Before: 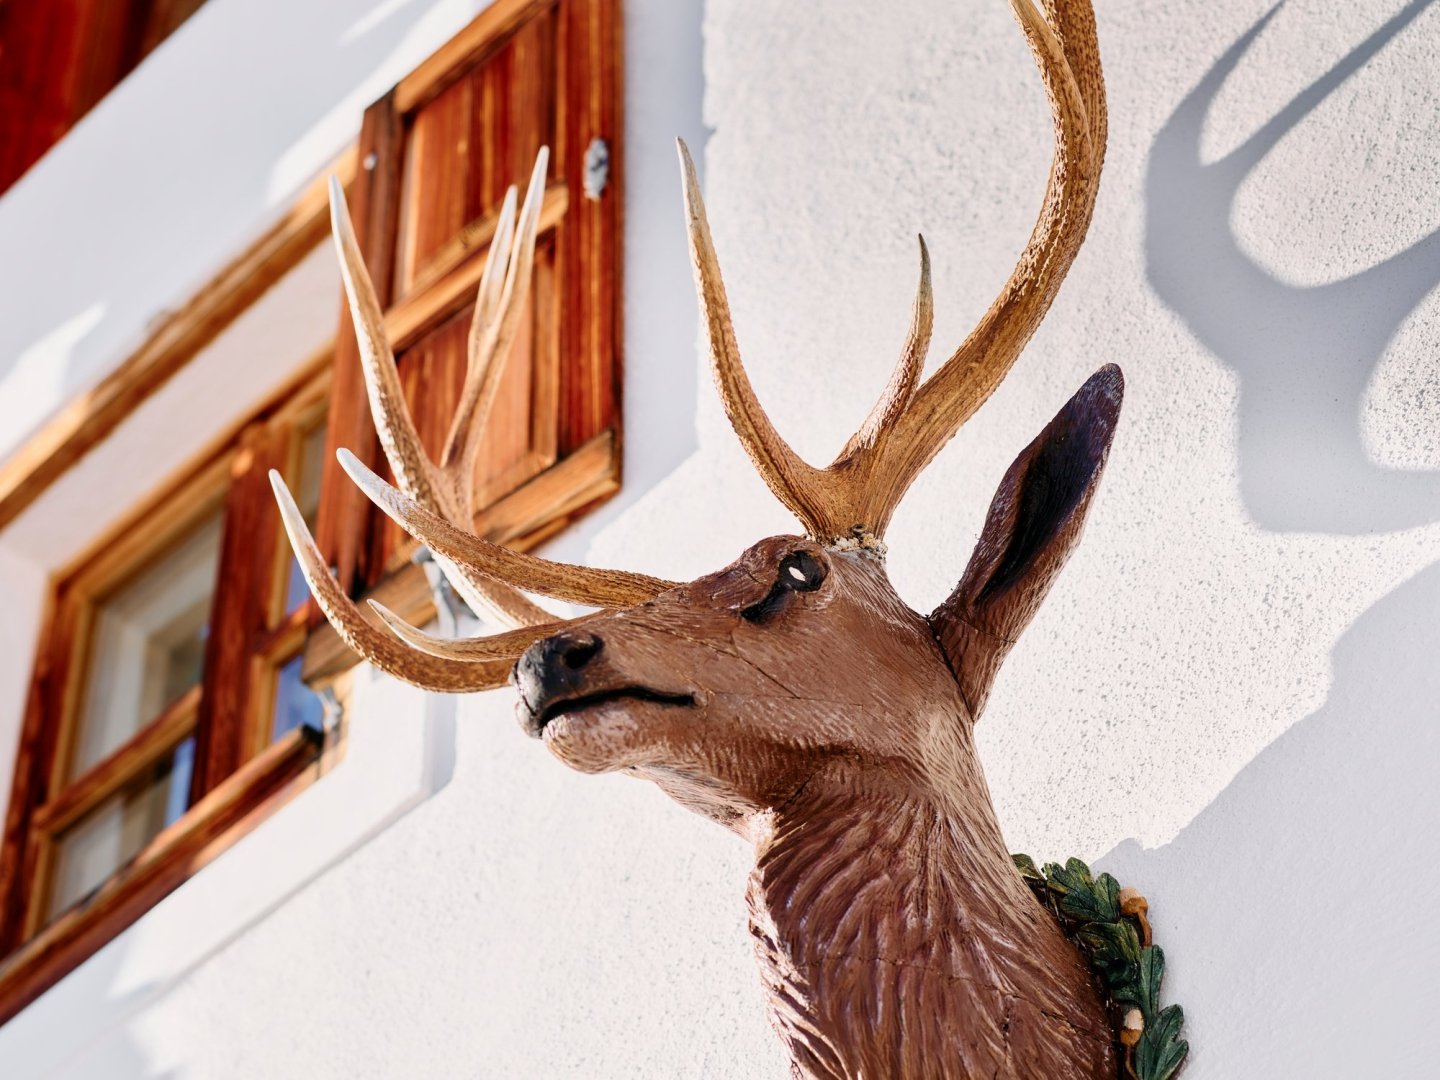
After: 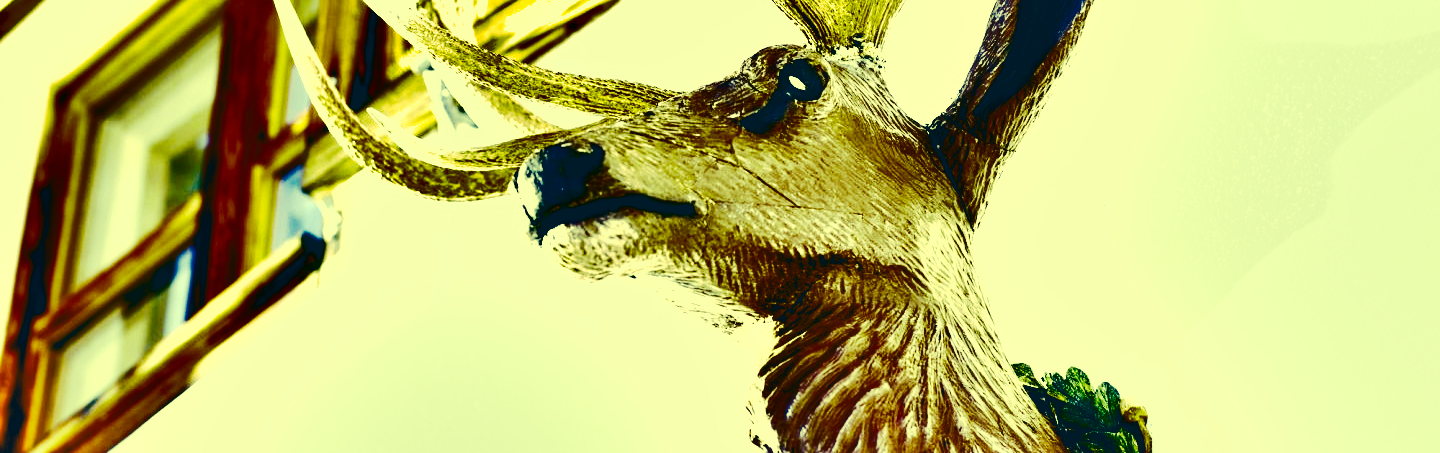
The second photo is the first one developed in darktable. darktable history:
base curve: curves: ch0 [(0, 0) (0, 0.001) (0.001, 0.001) (0.004, 0.002) (0.007, 0.004) (0.015, 0.013) (0.033, 0.045) (0.052, 0.096) (0.075, 0.17) (0.099, 0.241) (0.163, 0.42) (0.219, 0.55) (0.259, 0.616) (0.327, 0.722) (0.365, 0.765) (0.522, 0.873) (0.547, 0.881) (0.689, 0.919) (0.826, 0.952) (1, 1)], preserve colors none
color correction: highlights a* -15.58, highlights b* 40, shadows a* -40, shadows b* -26.18
crop: top 45.551%, bottom 12.262%
color balance rgb: global offset › luminance -0.51%, perceptual saturation grading › global saturation 27.53%, perceptual saturation grading › highlights -25%, perceptual saturation grading › shadows 25%, perceptual brilliance grading › highlights 6.62%, perceptual brilliance grading › mid-tones 17.07%, perceptual brilliance grading › shadows -5.23%
shadows and highlights: shadows 20.91, highlights -82.73, soften with gaussian
exposure: exposure 1.223 EV, compensate highlight preservation false
tone equalizer: on, module defaults
